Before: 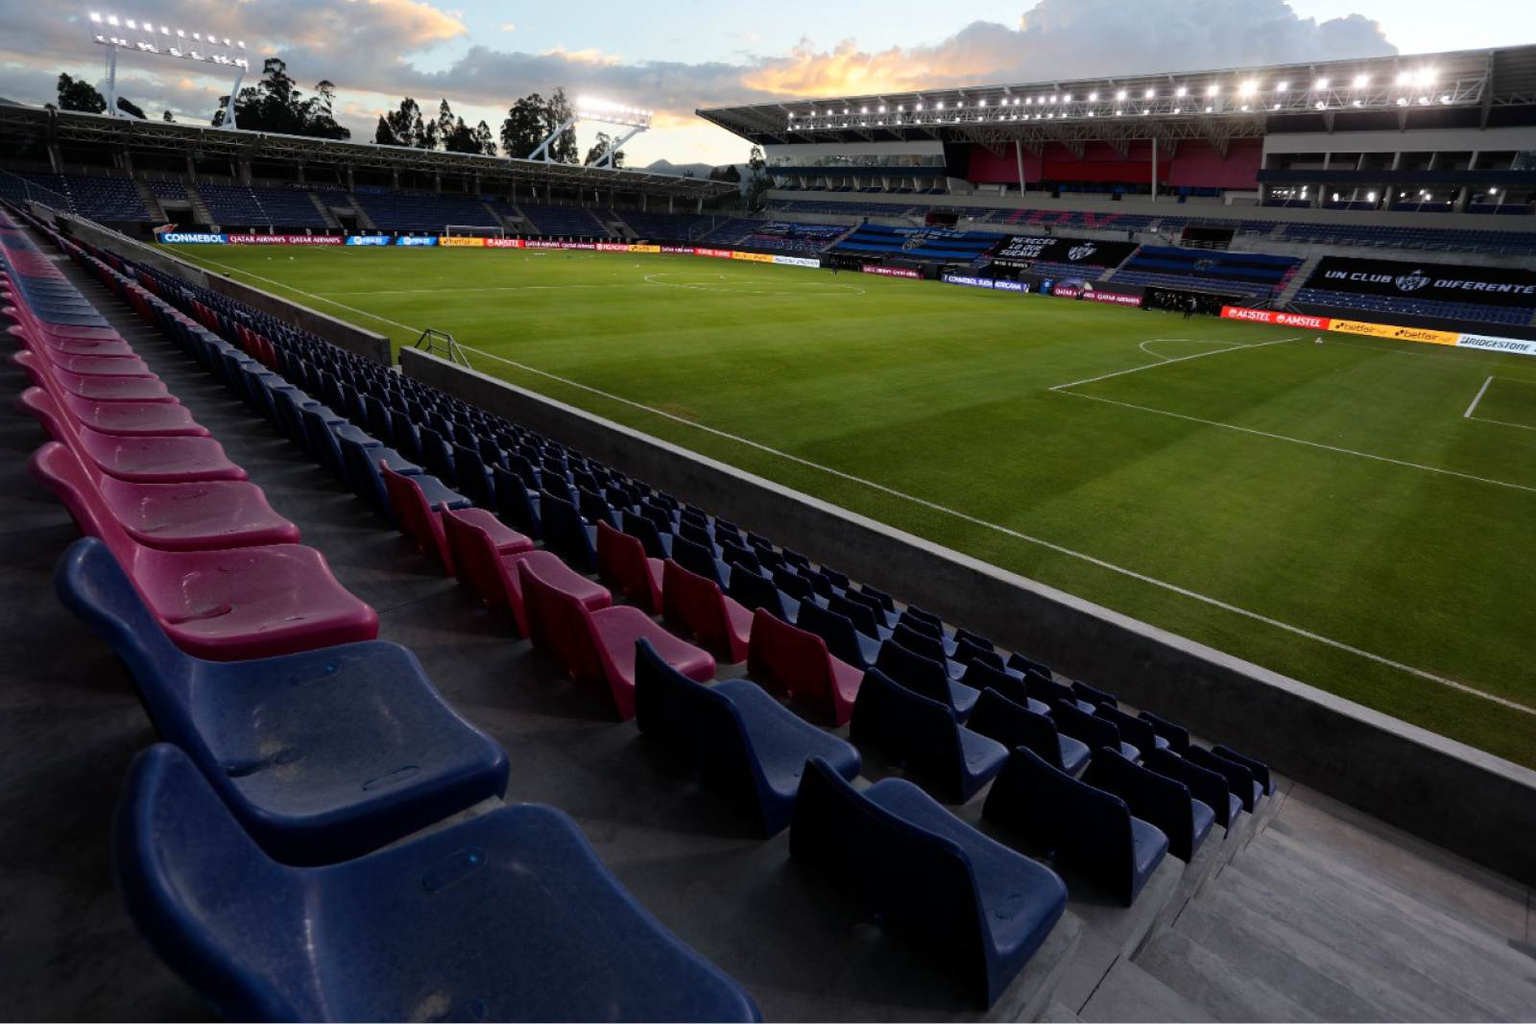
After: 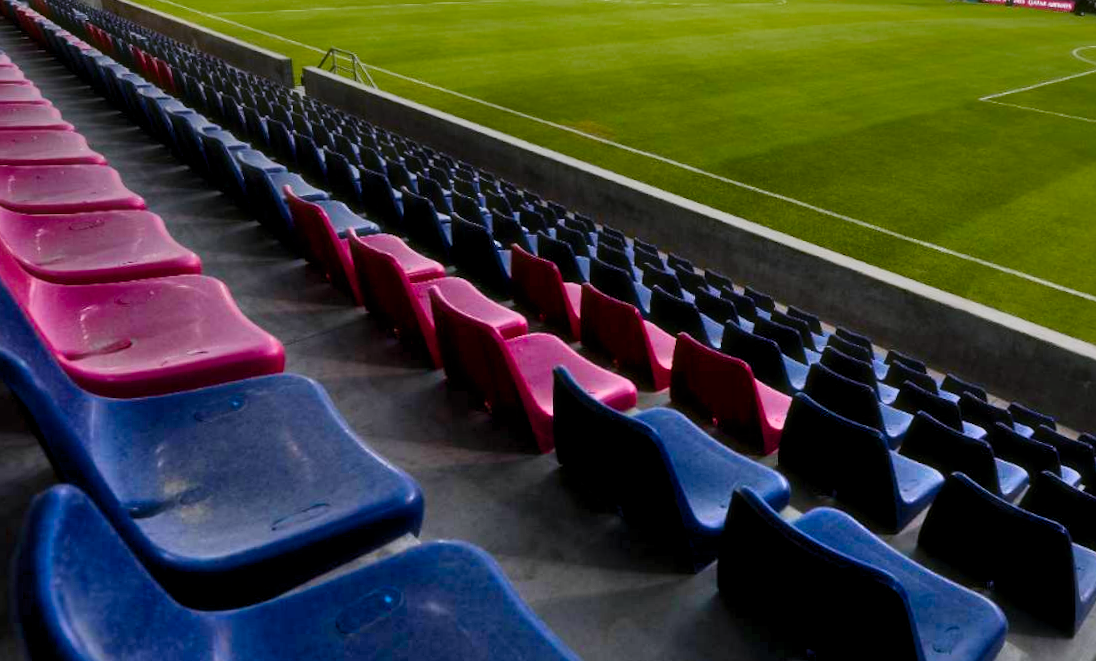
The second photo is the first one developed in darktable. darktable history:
rotate and perspective: rotation -1°, crop left 0.011, crop right 0.989, crop top 0.025, crop bottom 0.975
shadows and highlights: low approximation 0.01, soften with gaussian
crop: left 6.488%, top 27.668%, right 24.183%, bottom 8.656%
tone equalizer: on, module defaults
exposure: black level correction 0.001, exposure 0.014 EV, compensate highlight preservation false
color balance rgb: perceptual saturation grading › global saturation 20%, perceptual saturation grading › highlights -50%, perceptual saturation grading › shadows 30%, perceptual brilliance grading › global brilliance 10%, perceptual brilliance grading › shadows 15%
haze removal: strength -0.1, adaptive false
